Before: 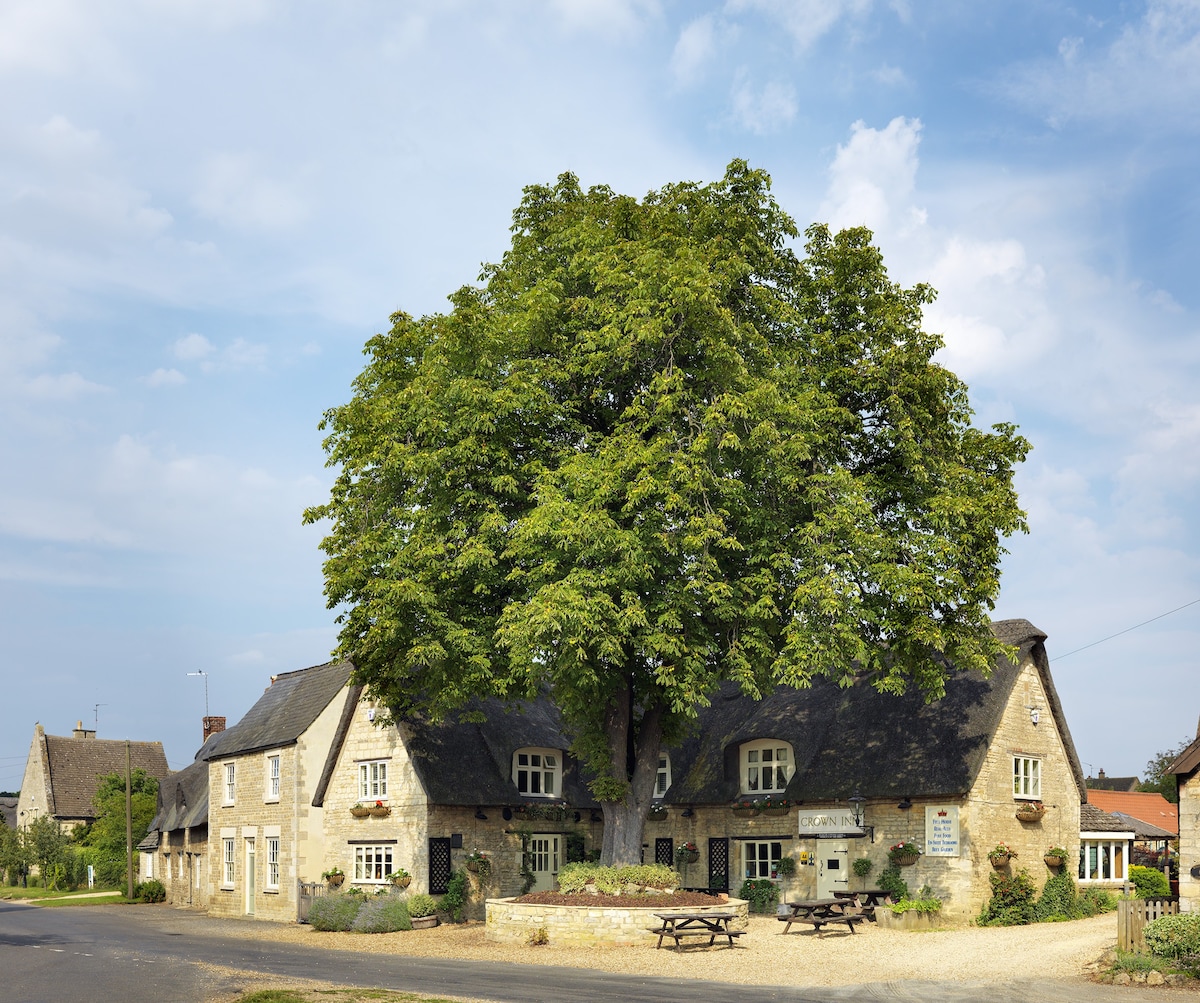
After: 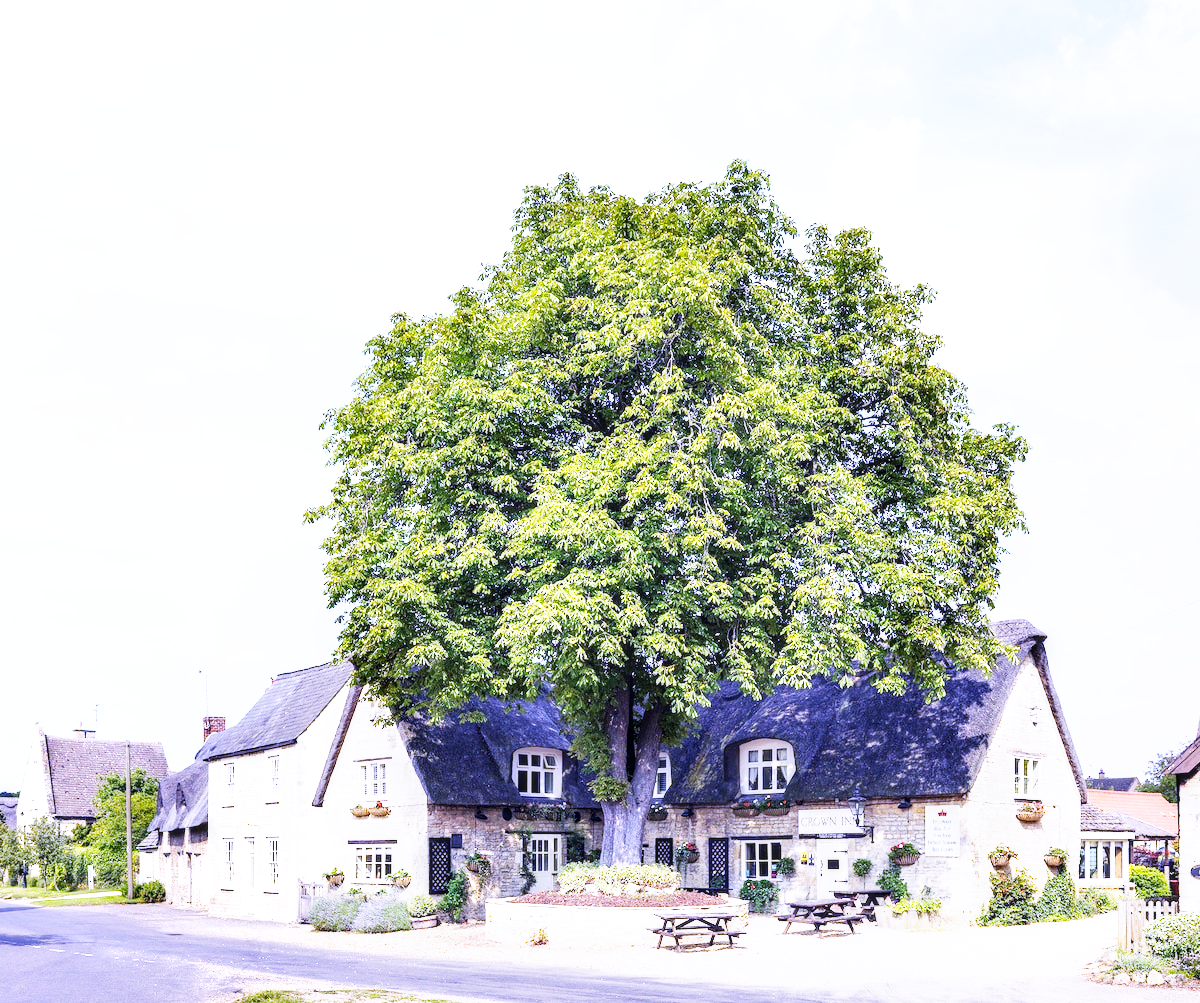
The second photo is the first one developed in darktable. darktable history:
local contrast: on, module defaults
base curve: curves: ch0 [(0, 0) (0.007, 0.004) (0.027, 0.03) (0.046, 0.07) (0.207, 0.54) (0.442, 0.872) (0.673, 0.972) (1, 1)], preserve colors none
white balance: red 0.98, blue 1.61
exposure: exposure 0.6 EV, compensate highlight preservation false
